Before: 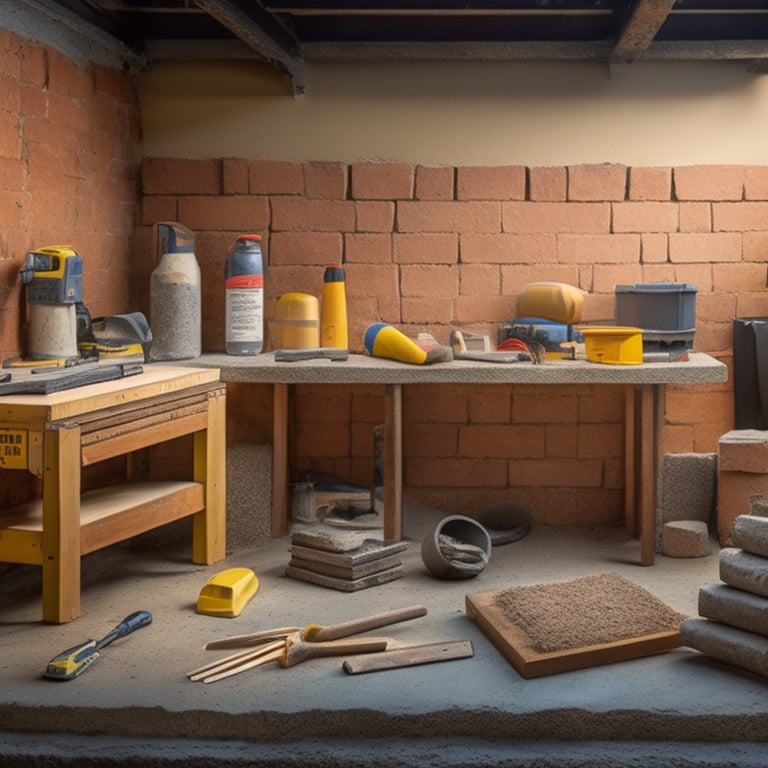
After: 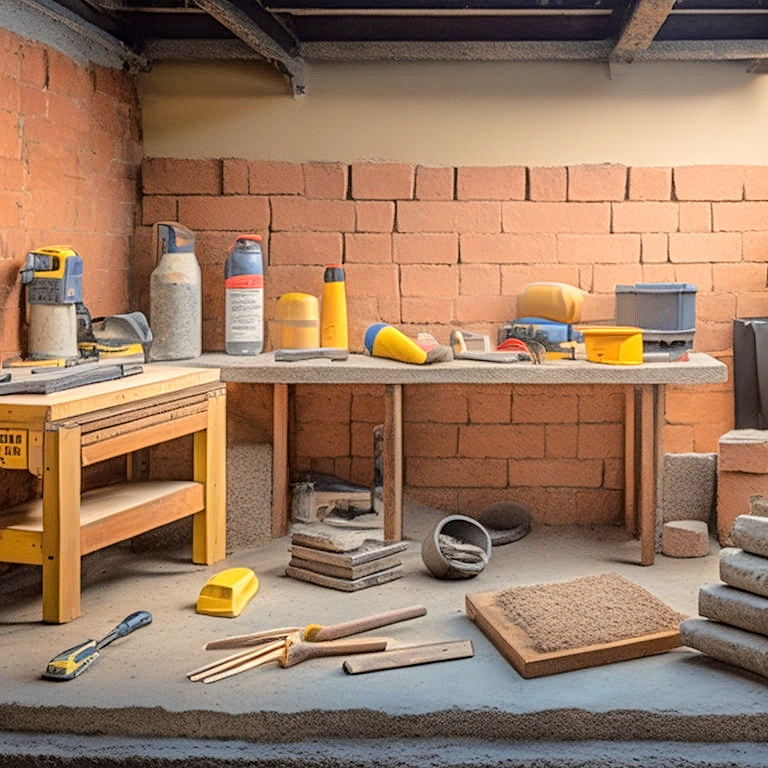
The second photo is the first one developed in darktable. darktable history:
contrast equalizer: y [[0.5, 0.5, 0.5, 0.539, 0.64, 0.611], [0.5 ×6], [0.5 ×6], [0 ×6], [0 ×6]]
tone curve: curves: ch0 [(0, 0) (0.26, 0.424) (0.417, 0.585) (1, 1)]
